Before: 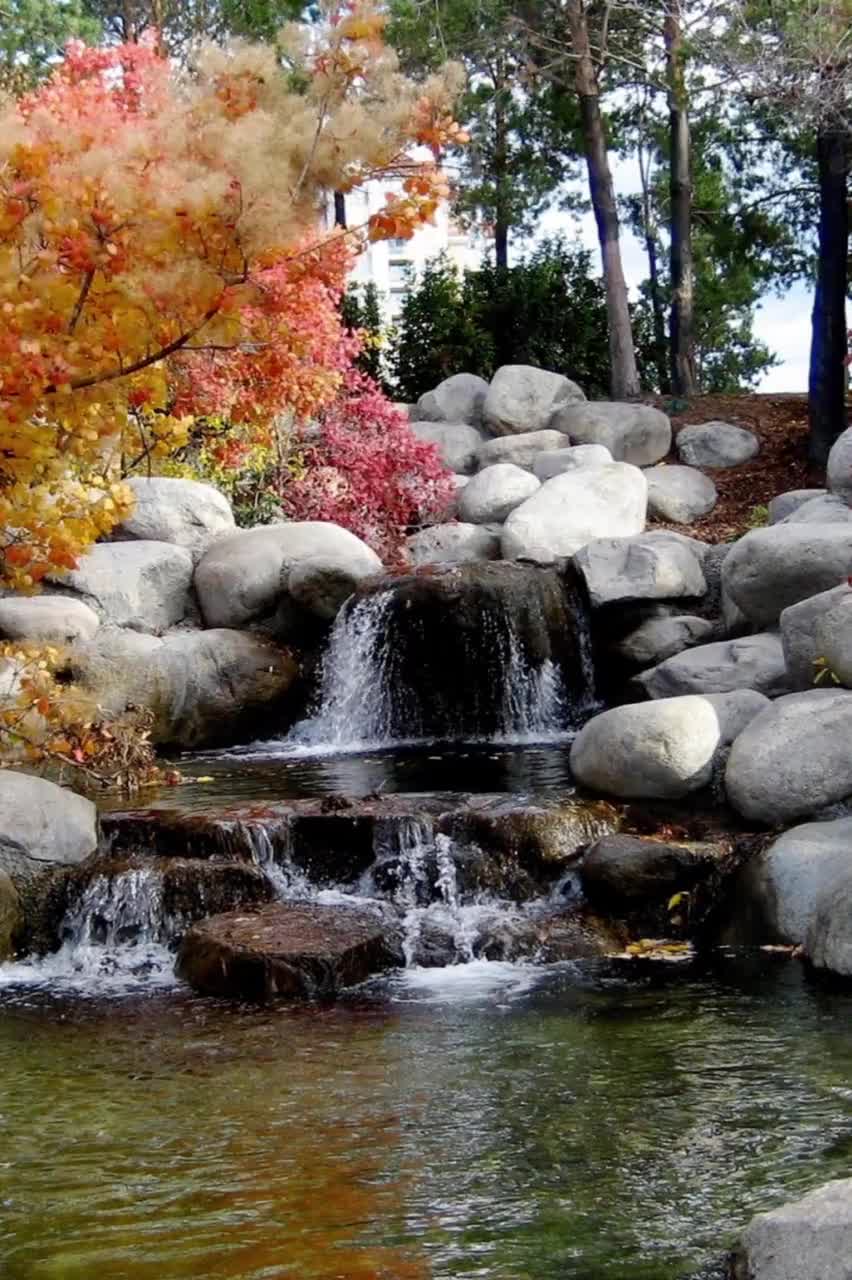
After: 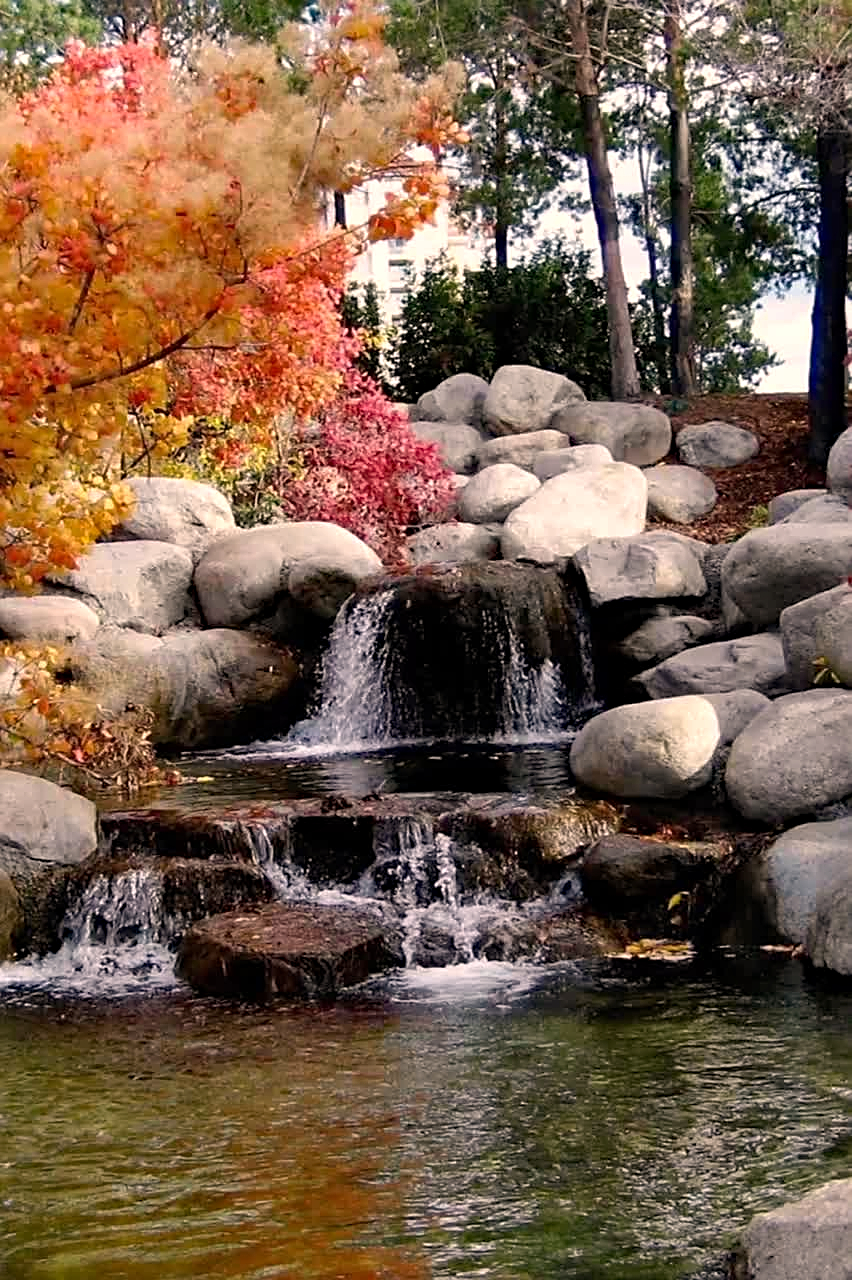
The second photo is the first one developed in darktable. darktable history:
sharpen: on, module defaults
white balance: red 1.127, blue 0.943
haze removal: compatibility mode true, adaptive false
